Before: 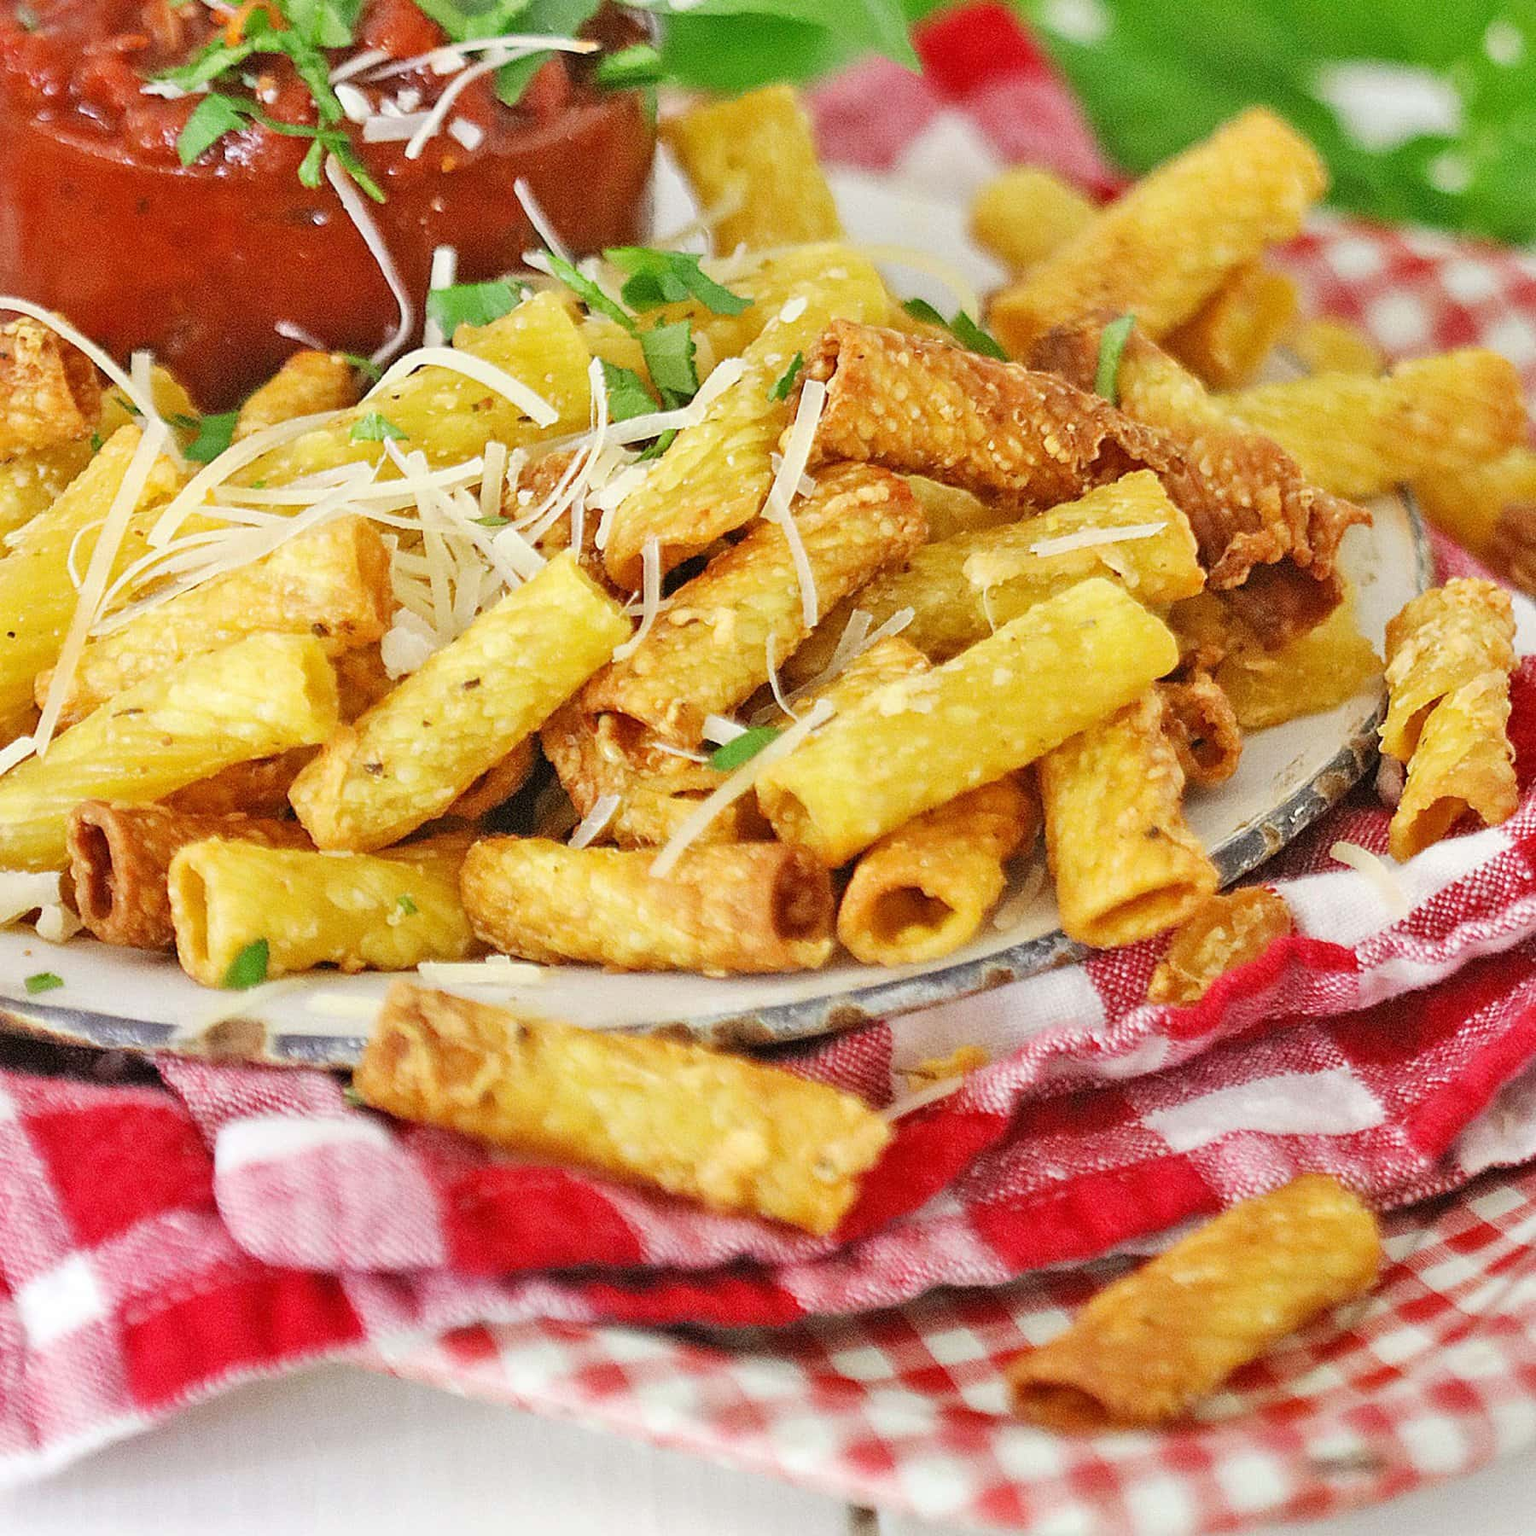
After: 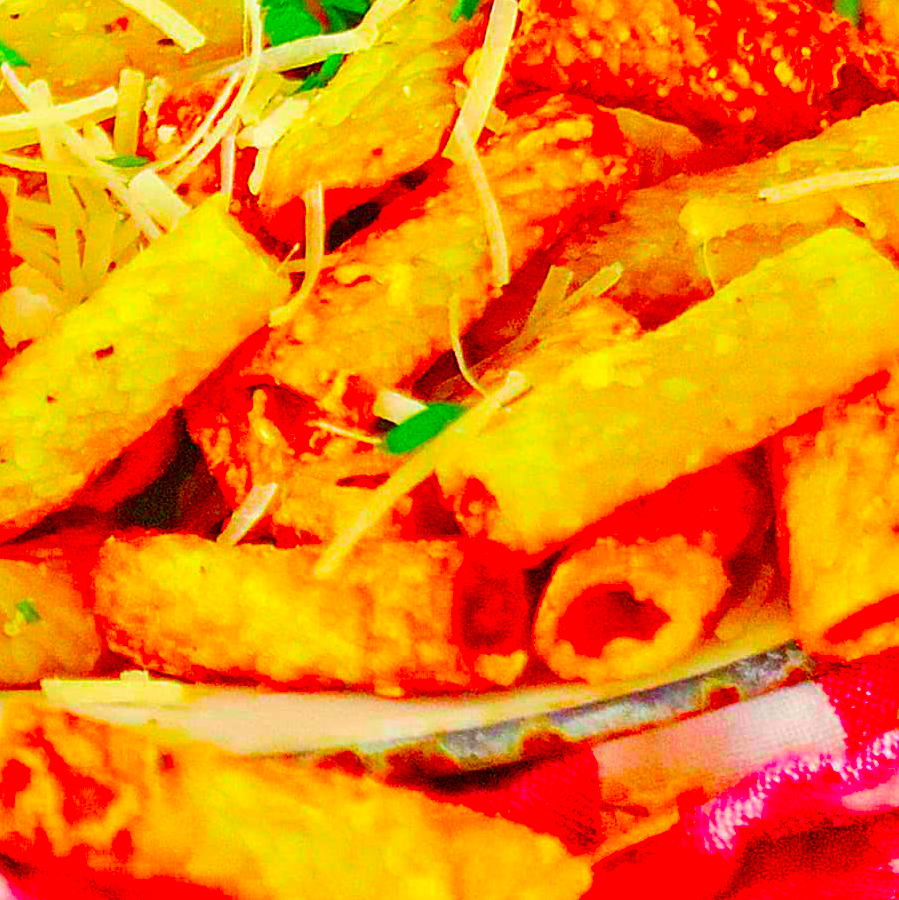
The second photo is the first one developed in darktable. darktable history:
color balance rgb: perceptual saturation grading › global saturation 20%, perceptual saturation grading › highlights -25%, perceptual saturation grading › shadows 50.52%, global vibrance 40.24%
crop: left 25%, top 25%, right 25%, bottom 25%
color correction: saturation 3
exposure: compensate highlight preservation false
